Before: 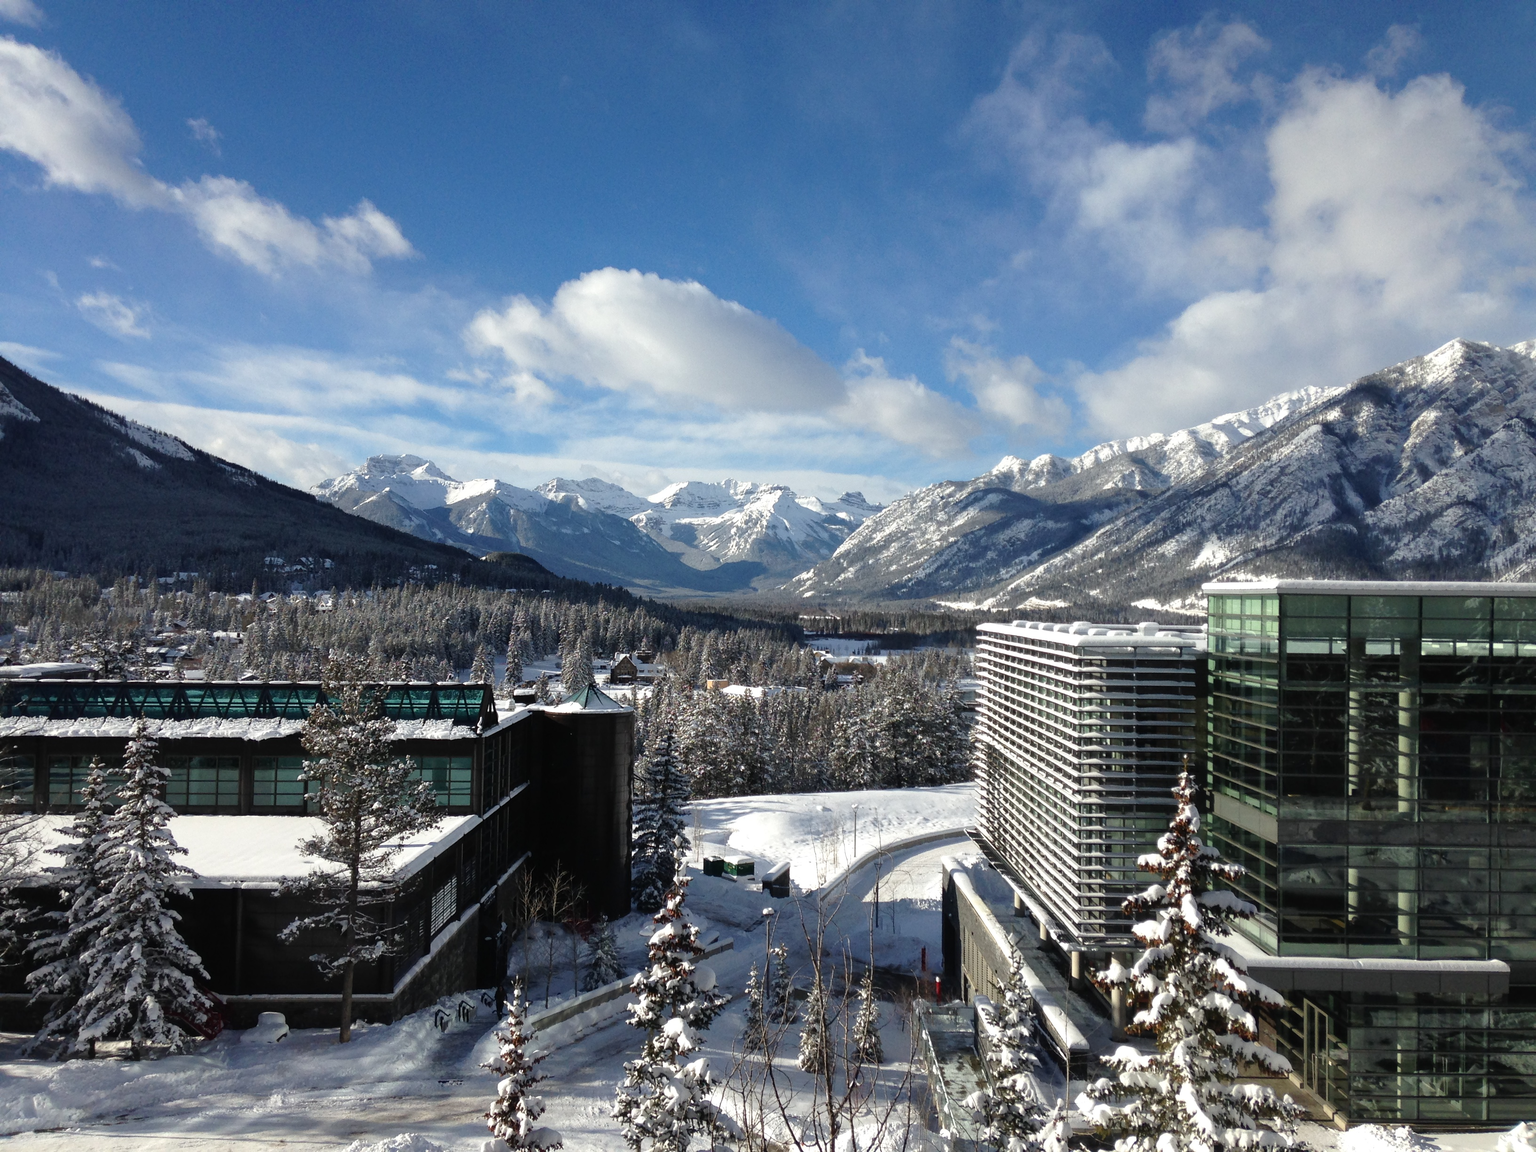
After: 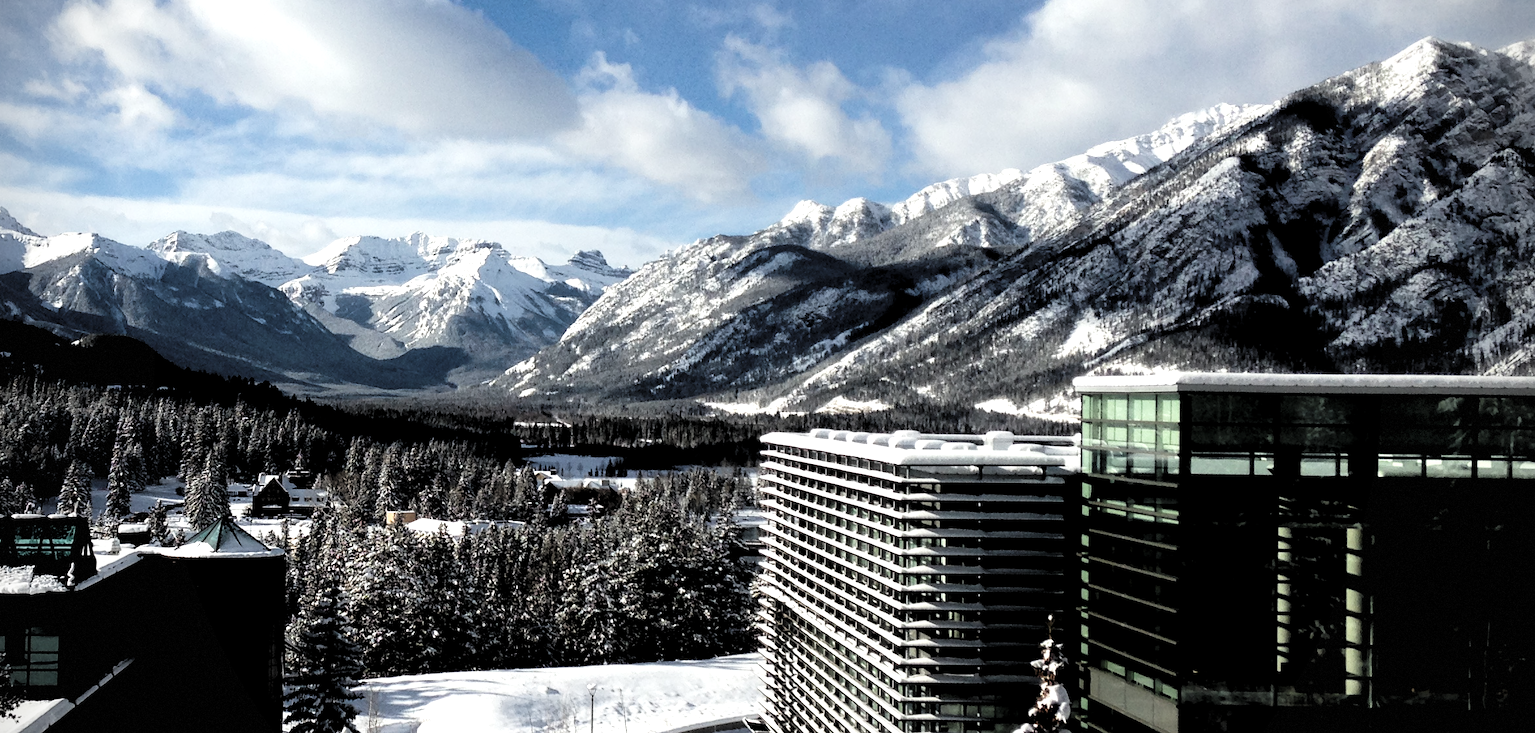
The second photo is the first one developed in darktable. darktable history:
levels: levels [0.129, 0.519, 0.867]
crop and rotate: left 27.938%, top 27.046%, bottom 27.046%
vignetting: dithering 8-bit output, unbound false
filmic rgb: black relative exposure -5 EV, hardness 2.88, contrast 1.4, highlights saturation mix -30%
